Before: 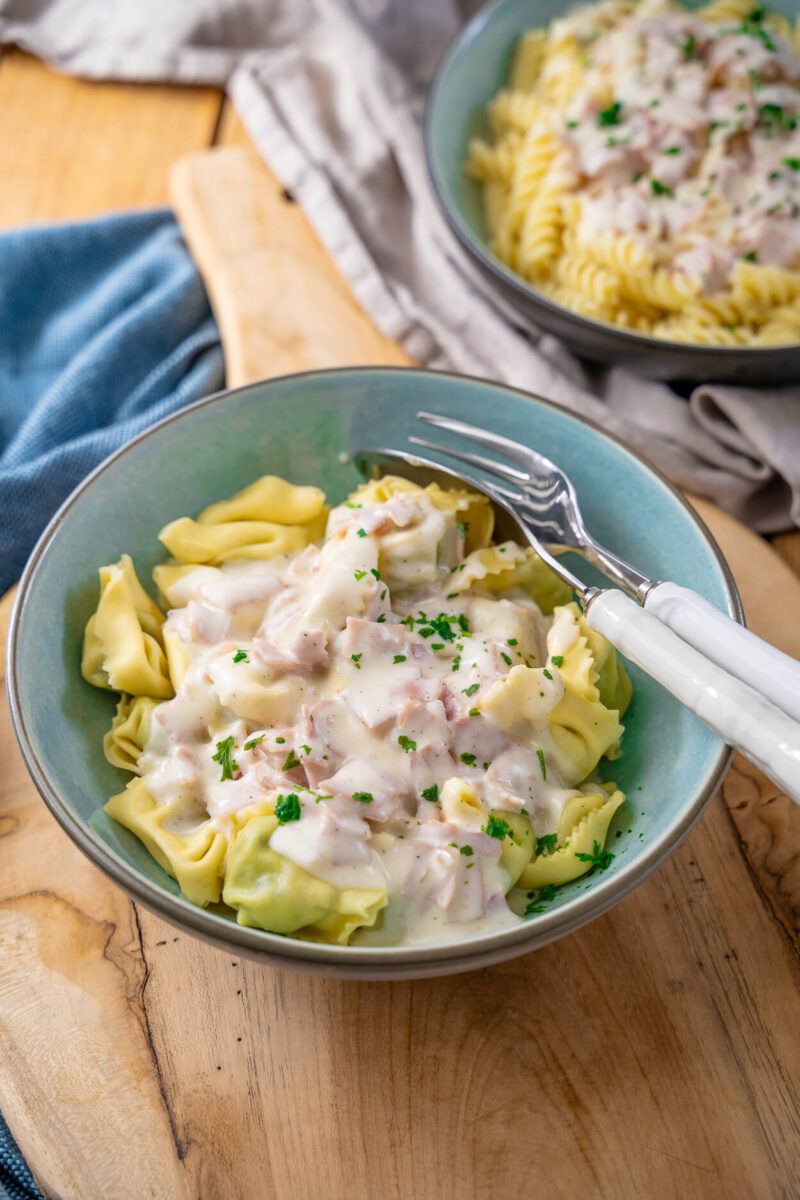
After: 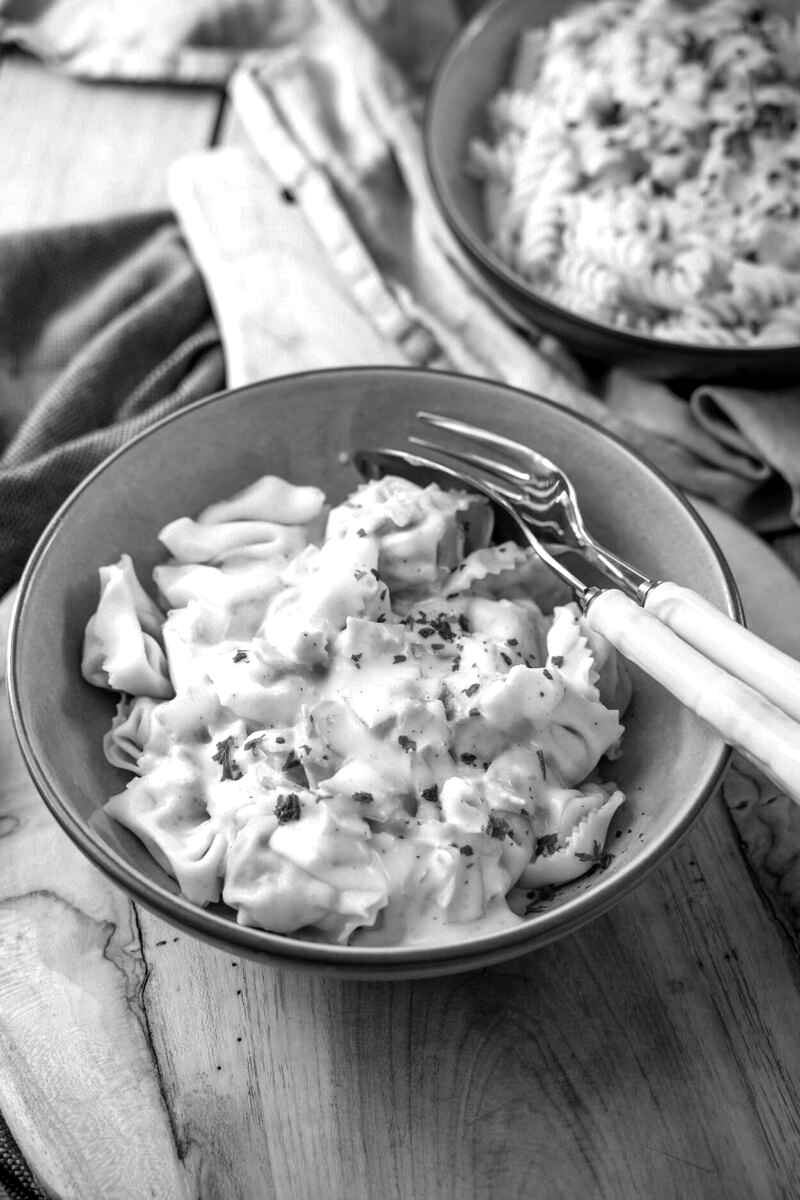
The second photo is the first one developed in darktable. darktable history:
color balance: mode lift, gamma, gain (sRGB), lift [1.014, 0.966, 0.918, 0.87], gamma [0.86, 0.734, 0.918, 0.976], gain [1.063, 1.13, 1.063, 0.86]
monochrome: a 30.25, b 92.03
